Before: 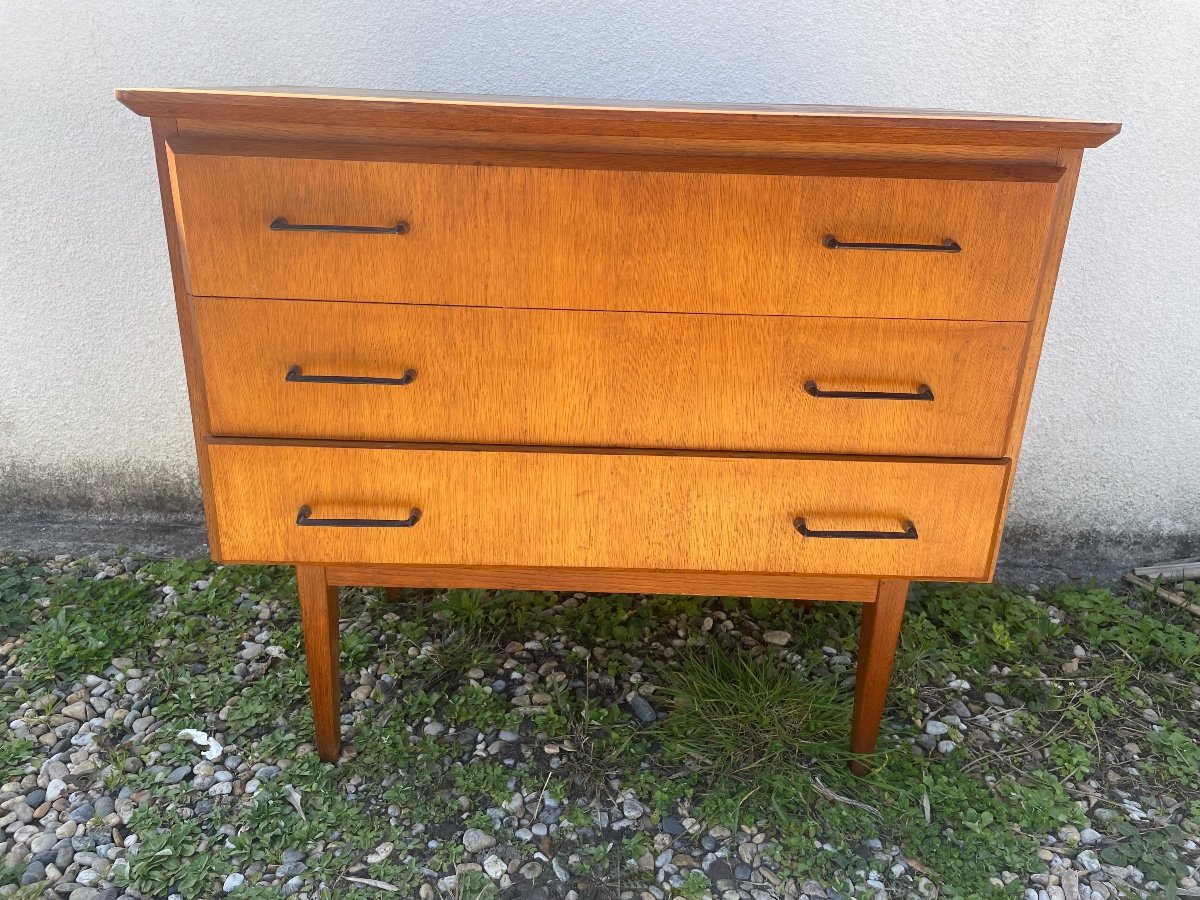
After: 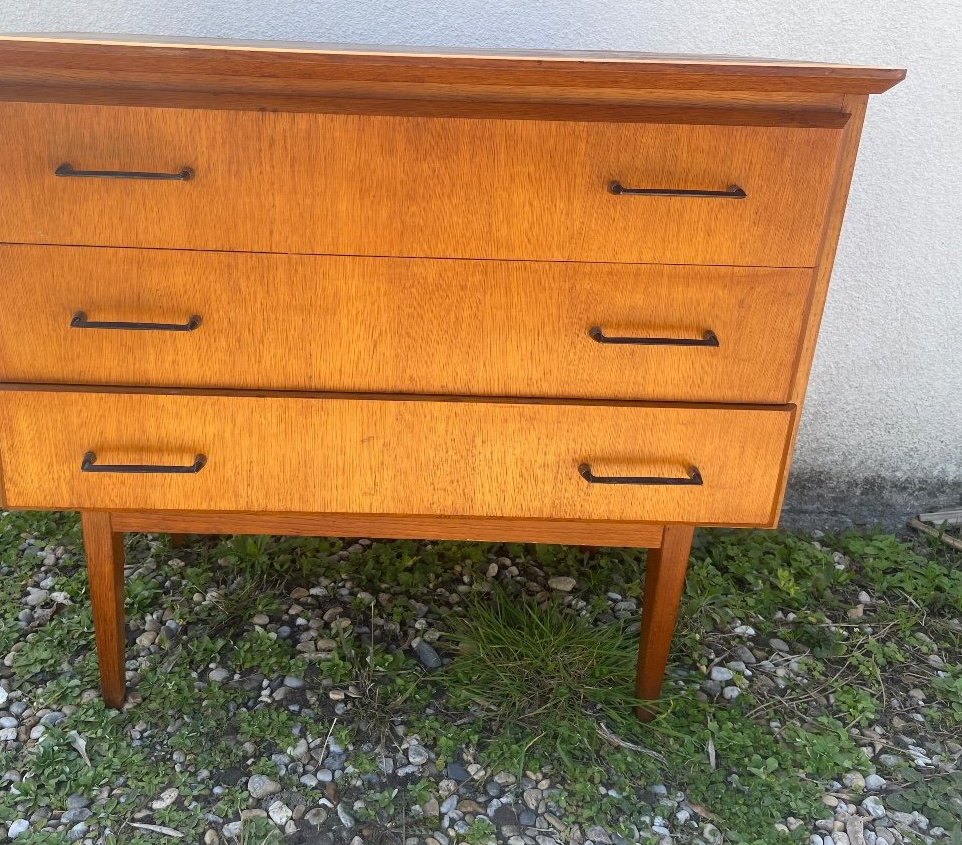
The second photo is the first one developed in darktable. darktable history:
crop and rotate: left 17.959%, top 6.007%, right 1.841%
